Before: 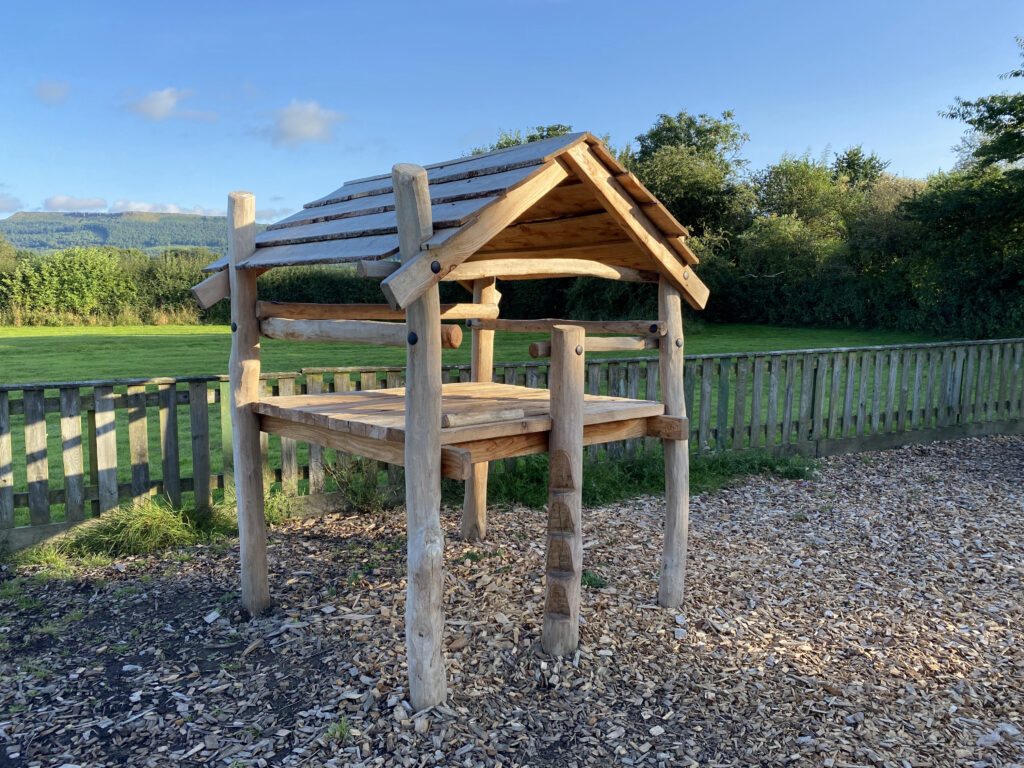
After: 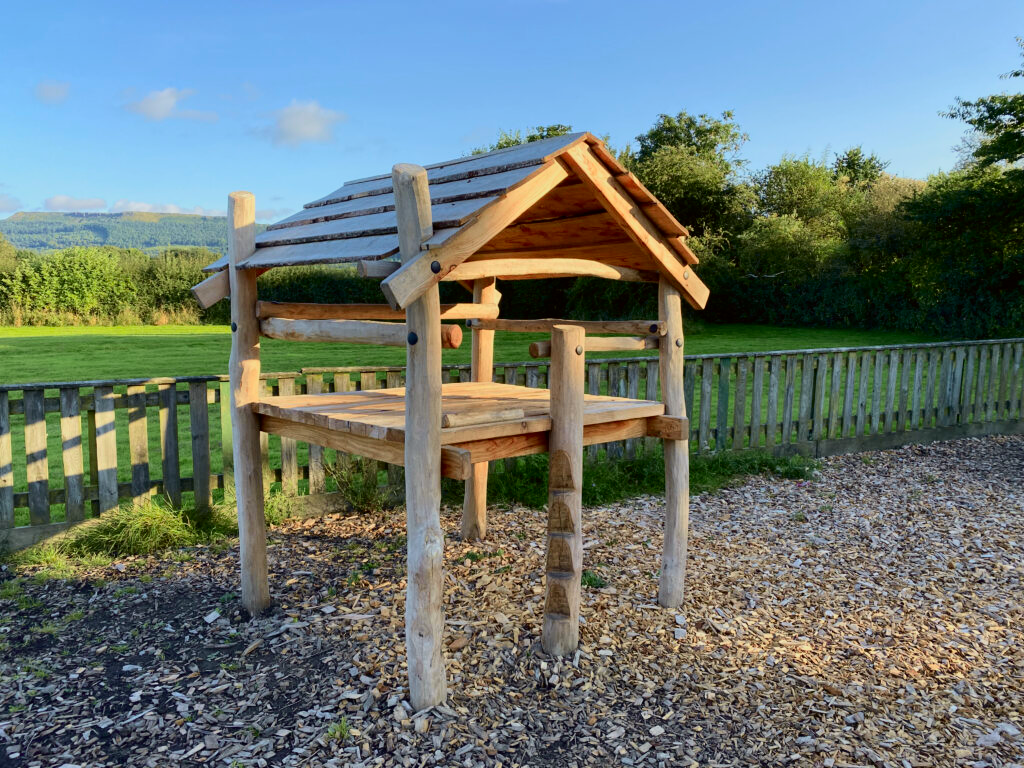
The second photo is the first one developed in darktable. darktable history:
tone curve: curves: ch0 [(0, 0) (0.091, 0.066) (0.184, 0.16) (0.491, 0.519) (0.748, 0.765) (1, 0.919)]; ch1 [(0, 0) (0.179, 0.173) (0.322, 0.32) (0.424, 0.424) (0.502, 0.504) (0.56, 0.575) (0.631, 0.675) (0.777, 0.806) (1, 1)]; ch2 [(0, 0) (0.434, 0.447) (0.485, 0.495) (0.524, 0.563) (0.676, 0.691) (1, 1)], color space Lab, independent channels, preserve colors none
